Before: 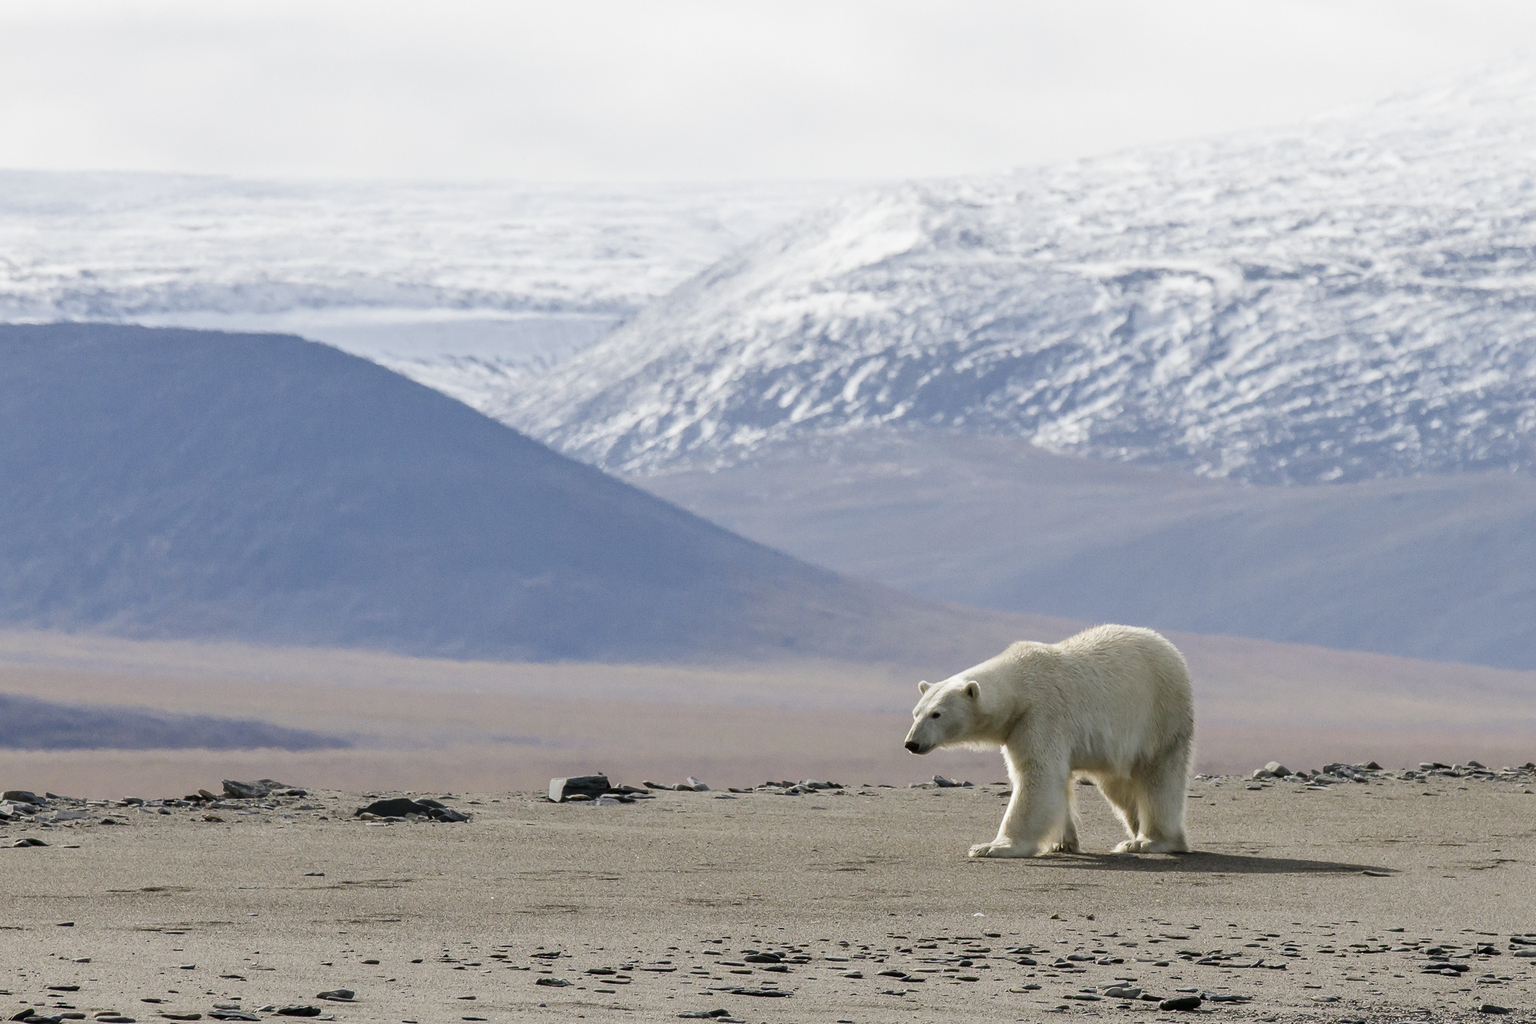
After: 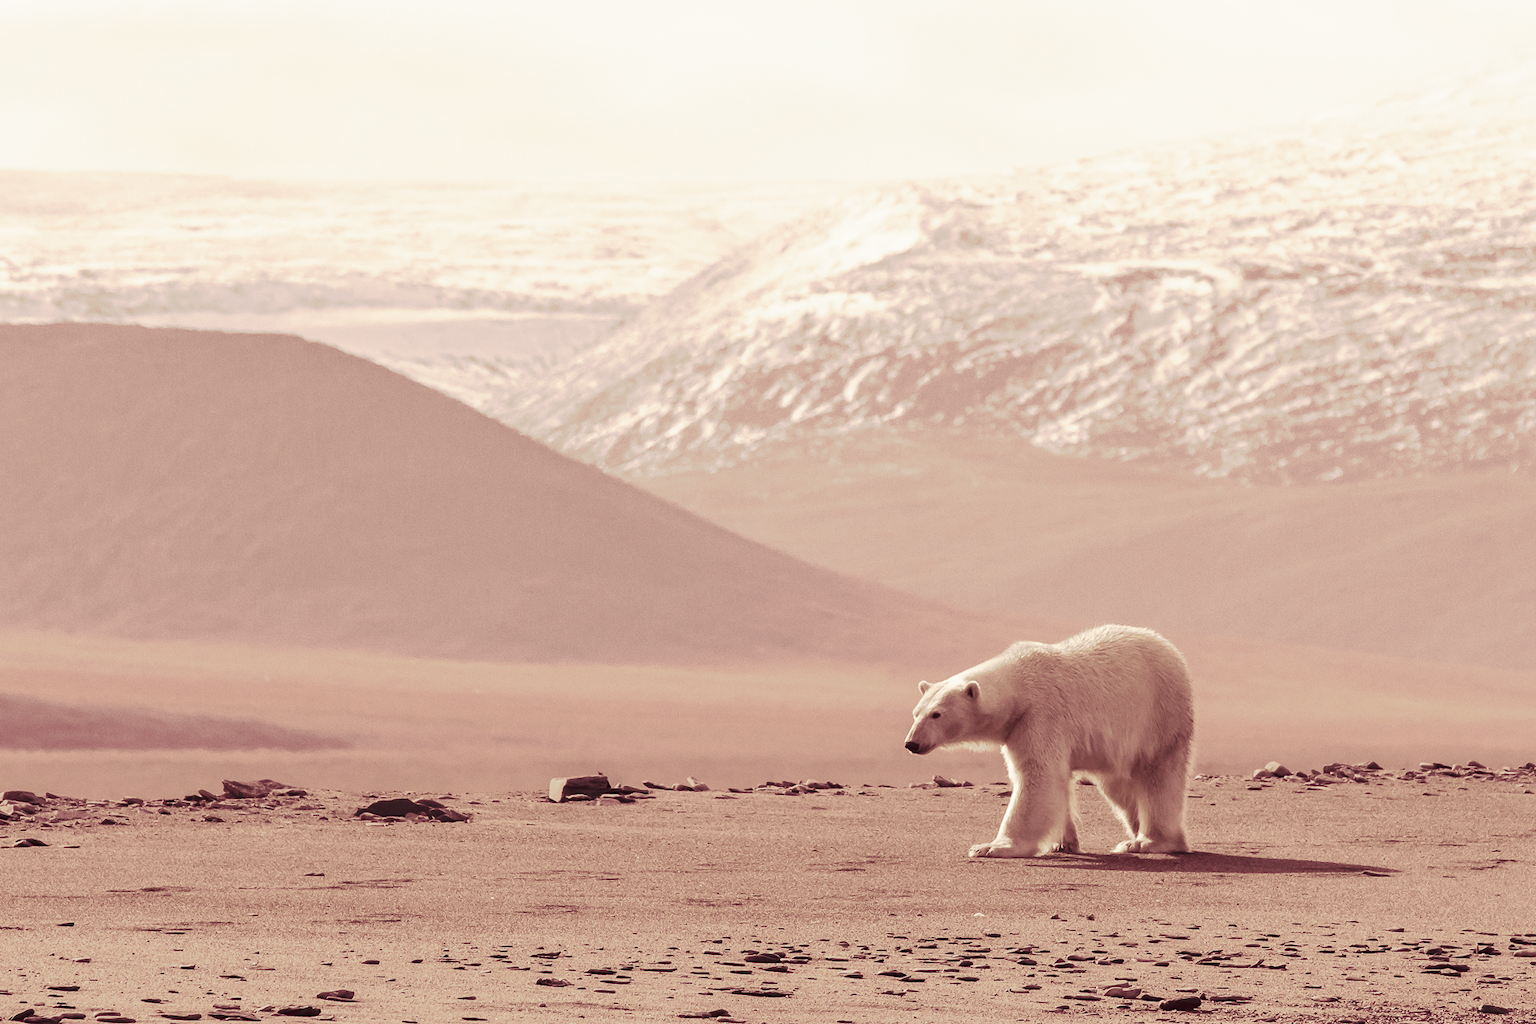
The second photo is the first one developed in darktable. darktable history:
tone curve: curves: ch0 [(0, 0) (0.003, 0.024) (0.011, 0.029) (0.025, 0.044) (0.044, 0.072) (0.069, 0.104) (0.1, 0.131) (0.136, 0.159) (0.177, 0.191) (0.224, 0.245) (0.277, 0.298) (0.335, 0.354) (0.399, 0.428) (0.468, 0.503) (0.543, 0.596) (0.623, 0.684) (0.709, 0.781) (0.801, 0.843) (0.898, 0.946) (1, 1)], preserve colors none
color look up table: target L [93.89, 92.75, 91.23, 83.76, 79.41, 78.52, 71.8, 69.47, 61.57, 51.82, 22.09, 3.943, 200.39, 88.82, 79.69, 68.29, 72.95, 59.35, 66.59, 55.69, 57.39, 54.43, 43.8, 36.33, 30.47, 25.55, 97.54, 76.26, 74.21, 83.47, 90.79, 80.8, 62.77, 91.53, 59.67, 85.07, 79.7, 43.71, 43.02, 43.71, 61, 16.31, 91.99, 94.02, 80.33, 91.02, 72, 35.51, 33.63], target a [-2.923, -4.447, -12.66, -7.278, 2.289, -12.1, -1.019, -13.23, 7.24, 1.045, 7.067, 7.49, 0, -0.318, 11.66, 8.619, 26.61, 15.24, 11.29, 54.82, 45.15, 29.14, 52.3, 43.24, 26.61, 27.87, 0.27, 8.391, 23.81, 11.48, 3.993, 2.435, 55.69, 0.264, 58.47, 7.025, 2.62, 27.2, 41.72, 39.85, 10.46, 28.85, -4.968, 2.12, -1.003, -0.452, 5.643, 14.95, 19.49], target b [7.661, 15.53, 8.13, 31.75, 26.43, 26.74, 15.97, 30.31, 20.25, 24.2, 13.79, 1.961, 0, 31.83, 37.92, 18.82, 23.94, 12.91, 28.8, 18.23, 5.212, 19.84, 16.6, 15.88, 16.38, 7.98, 5.106, 15.33, 7.656, -5.887, -3.233, 15.75, -12.66, -2.936, -38.63, -4.113, 14.19, 2.695, -6.178, -12.29, 12.06, -0.004, 0.644, -0.569, 13.72, -1.501, 10.11, 7.214, 7.27], num patches 49
